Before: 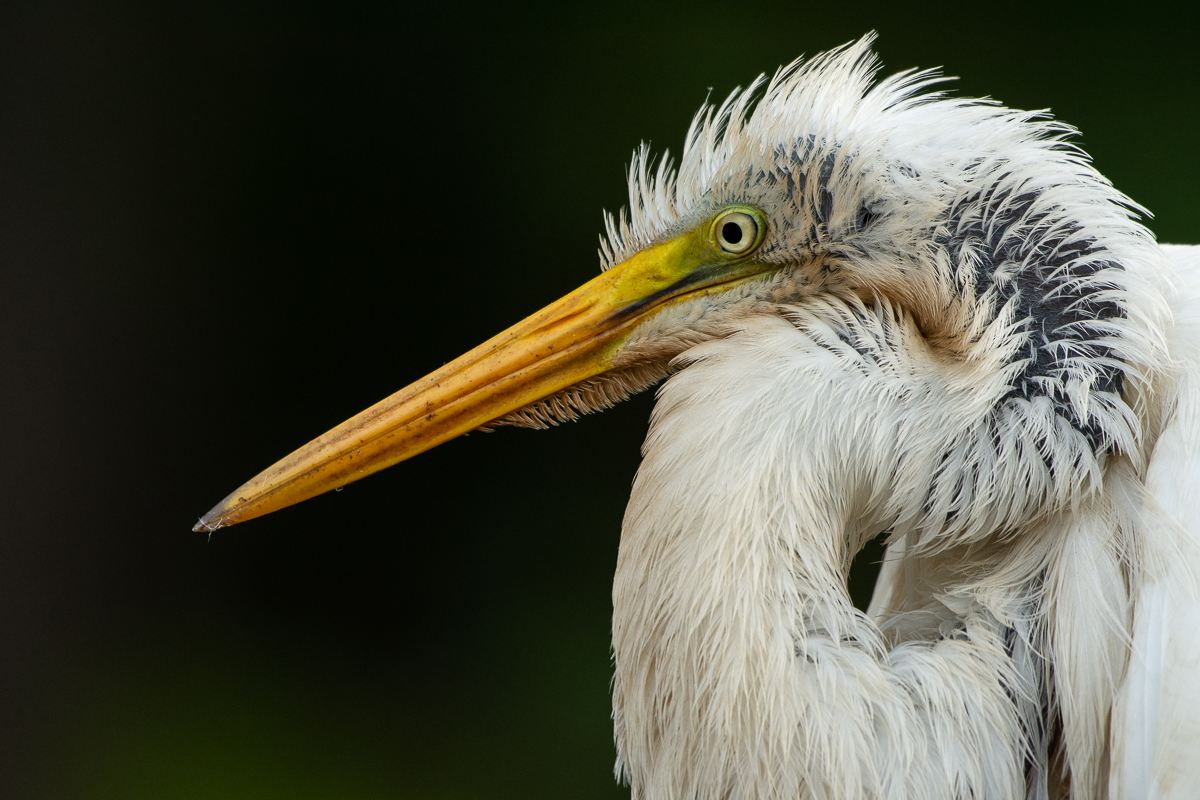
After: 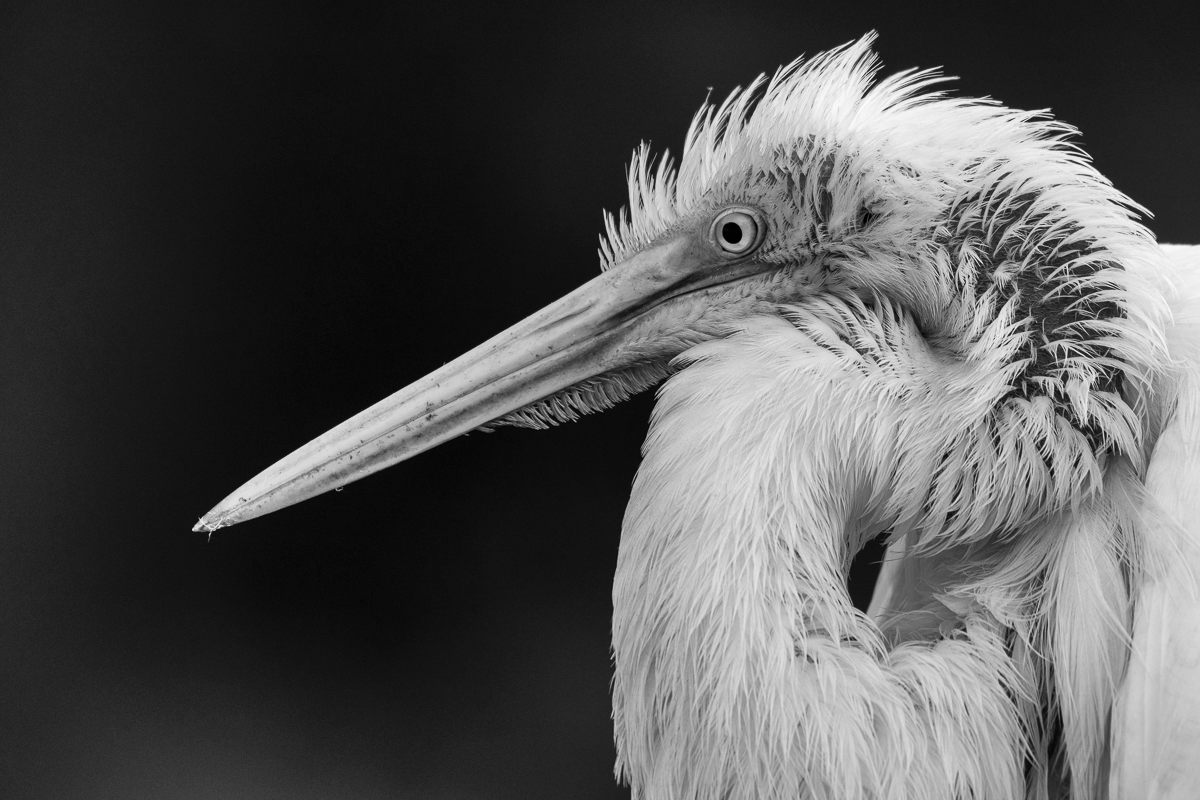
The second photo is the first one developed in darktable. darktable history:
monochrome: on, module defaults
color balance rgb: perceptual saturation grading › global saturation 20%, global vibrance 10%
shadows and highlights: low approximation 0.01, soften with gaussian
